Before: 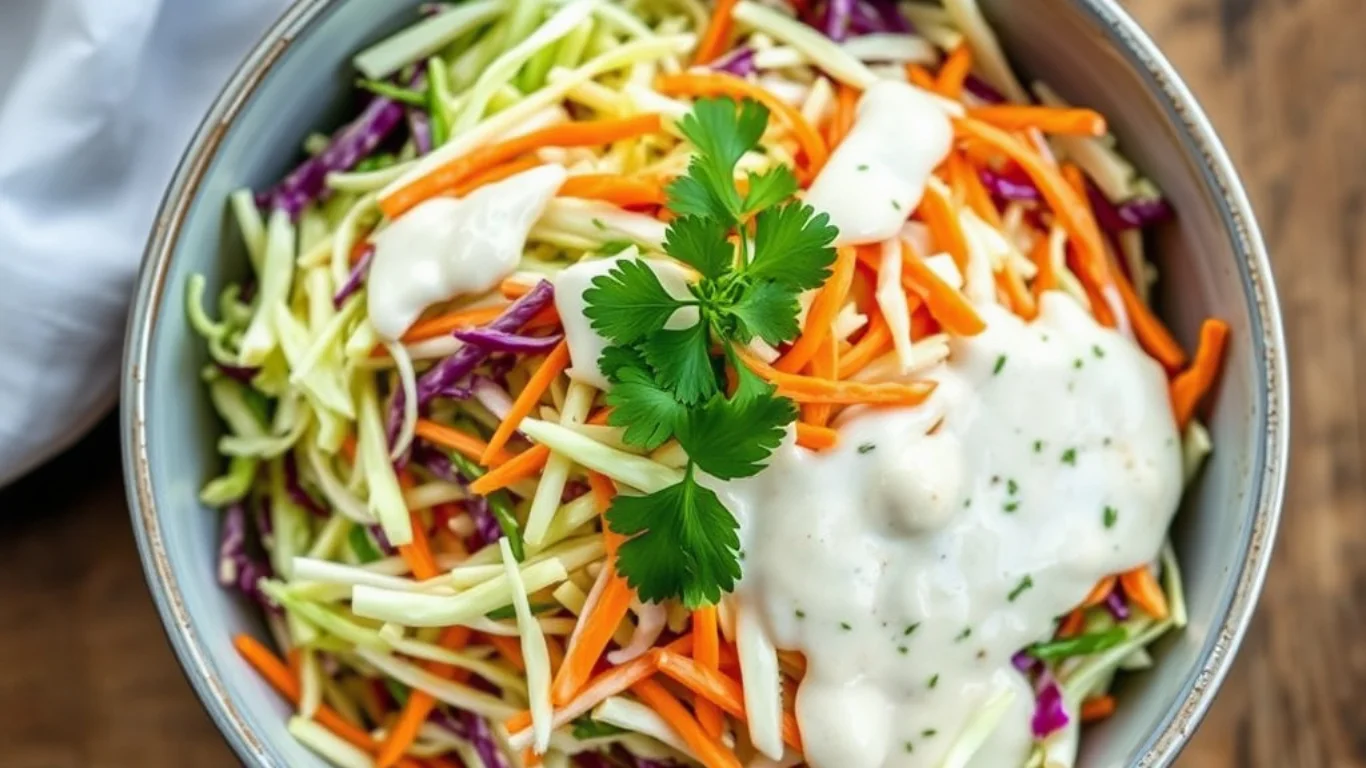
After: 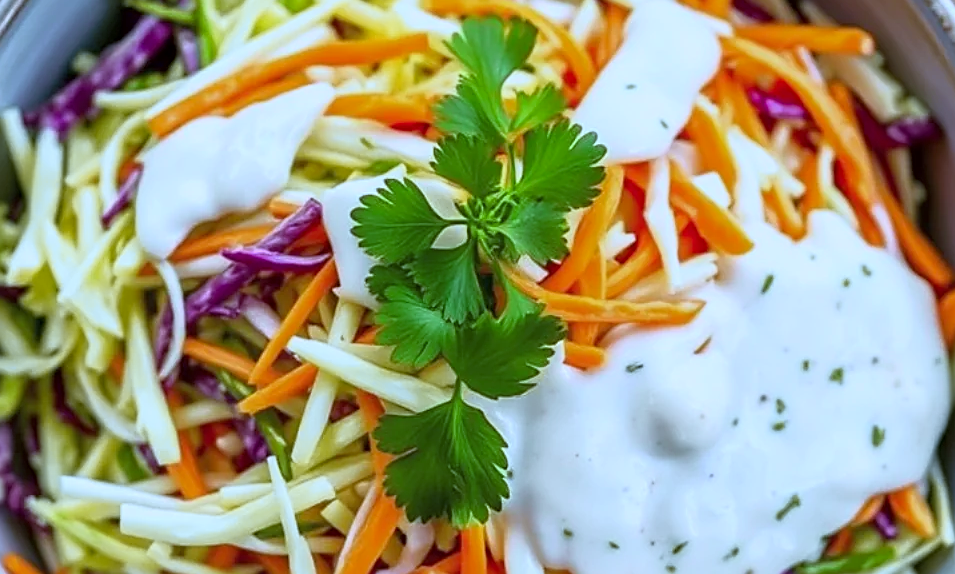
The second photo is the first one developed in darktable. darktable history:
tone curve: curves: ch0 [(0.013, 0) (0.061, 0.068) (0.239, 0.256) (0.502, 0.505) (0.683, 0.676) (0.761, 0.773) (0.858, 0.858) (0.987, 0.945)]; ch1 [(0, 0) (0.172, 0.123) (0.304, 0.288) (0.414, 0.44) (0.472, 0.473) (0.502, 0.508) (0.521, 0.528) (0.583, 0.595) (0.654, 0.673) (0.728, 0.761) (1, 1)]; ch2 [(0, 0) (0.411, 0.424) (0.485, 0.476) (0.502, 0.502) (0.553, 0.557) (0.57, 0.576) (1, 1)], color space Lab, independent channels, preserve colors none
crop and rotate: left 17.046%, top 10.659%, right 12.989%, bottom 14.553%
white balance: red 0.871, blue 1.249
sharpen: on, module defaults
